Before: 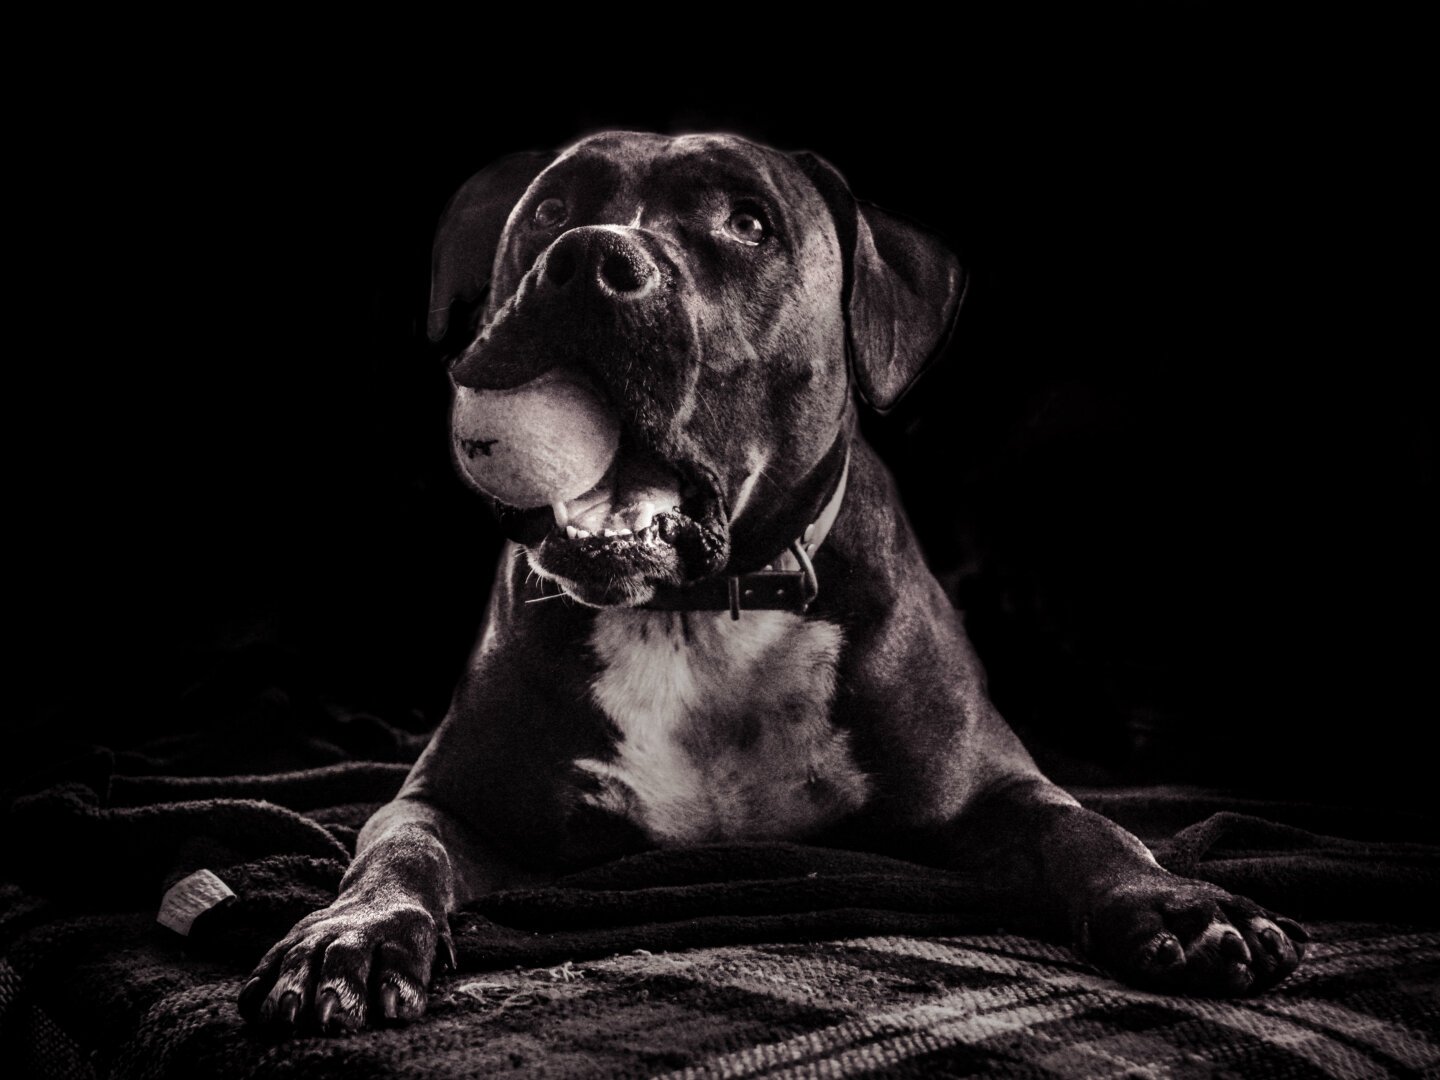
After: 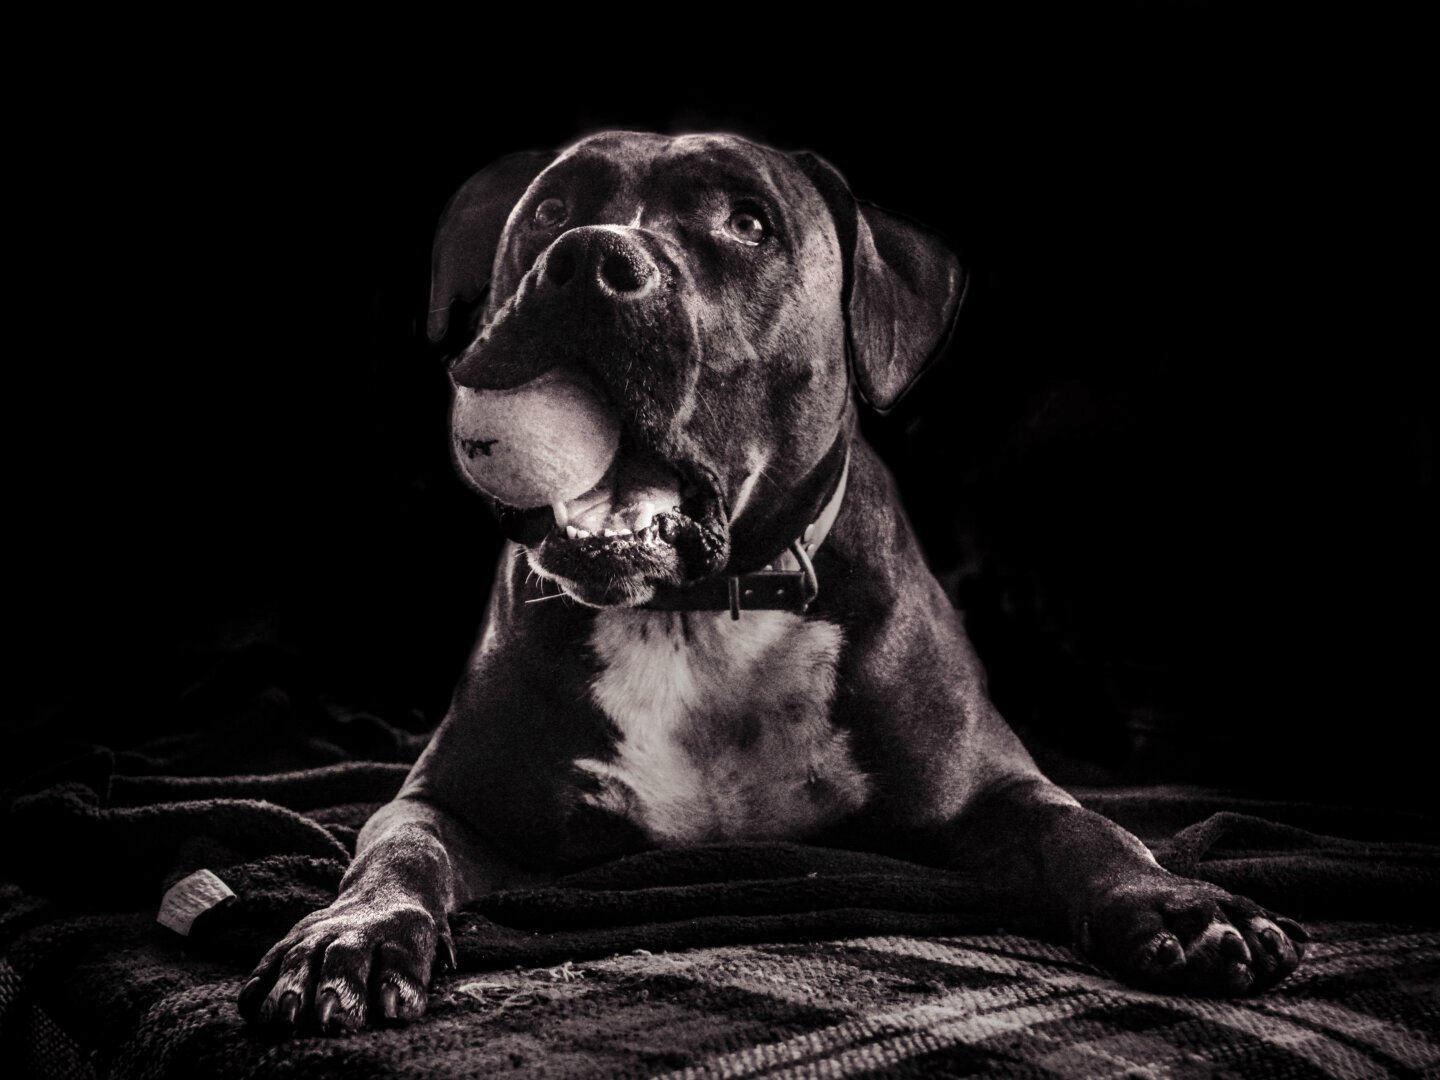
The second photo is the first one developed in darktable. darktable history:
contrast brightness saturation: contrast 0.048, brightness 0.055, saturation 0.01
